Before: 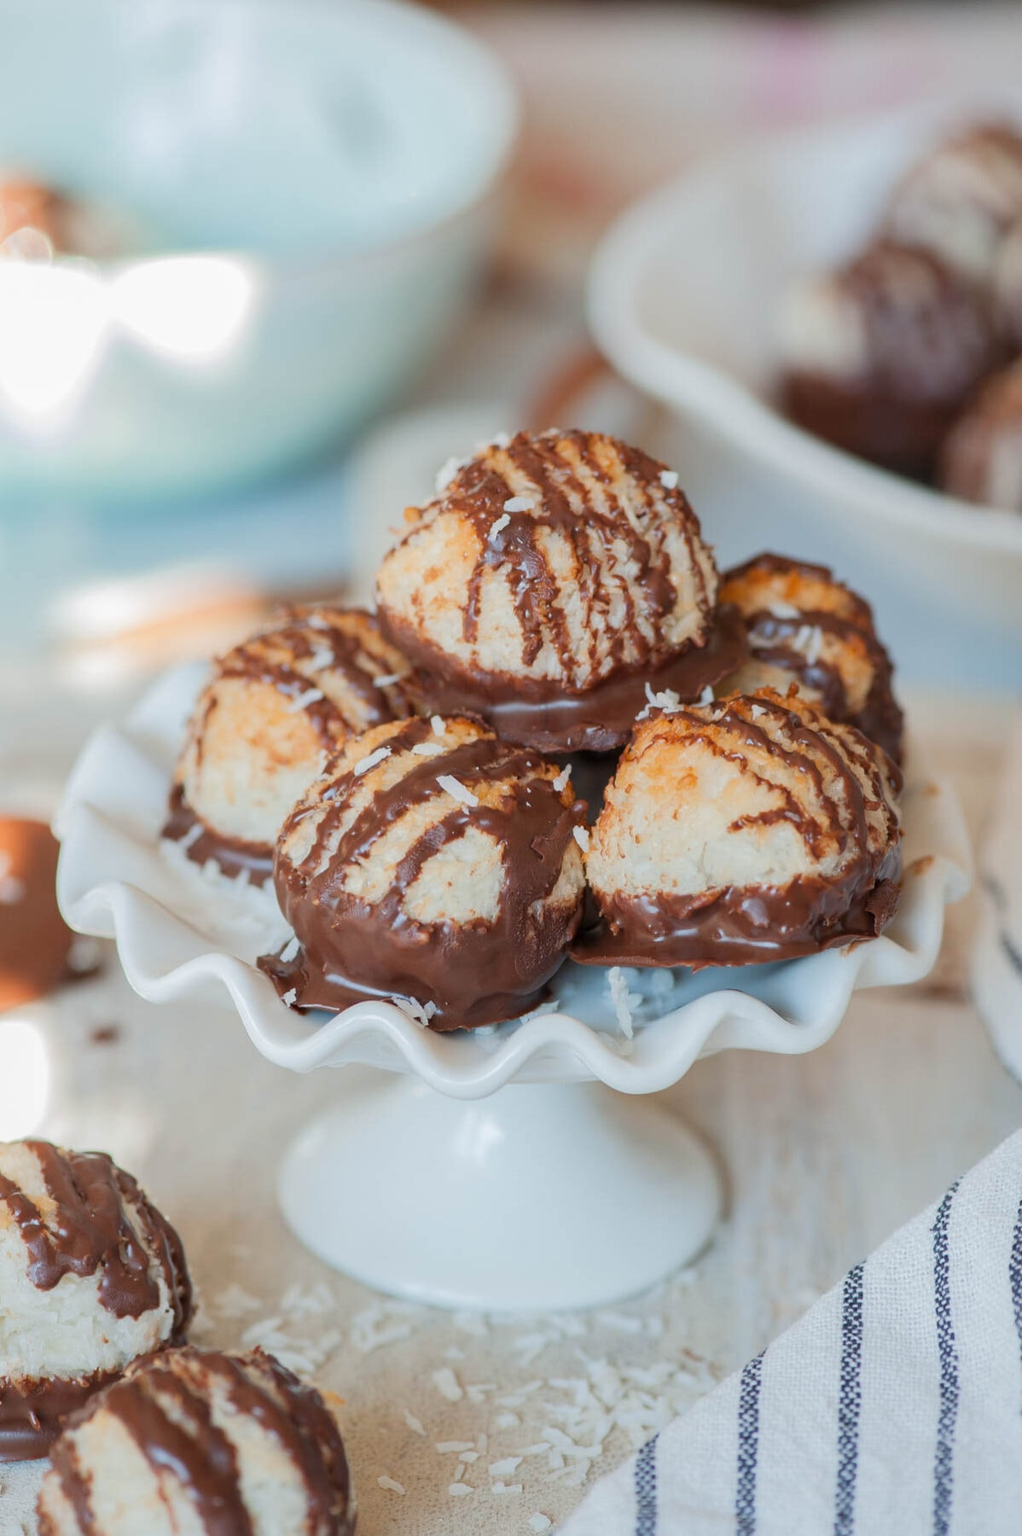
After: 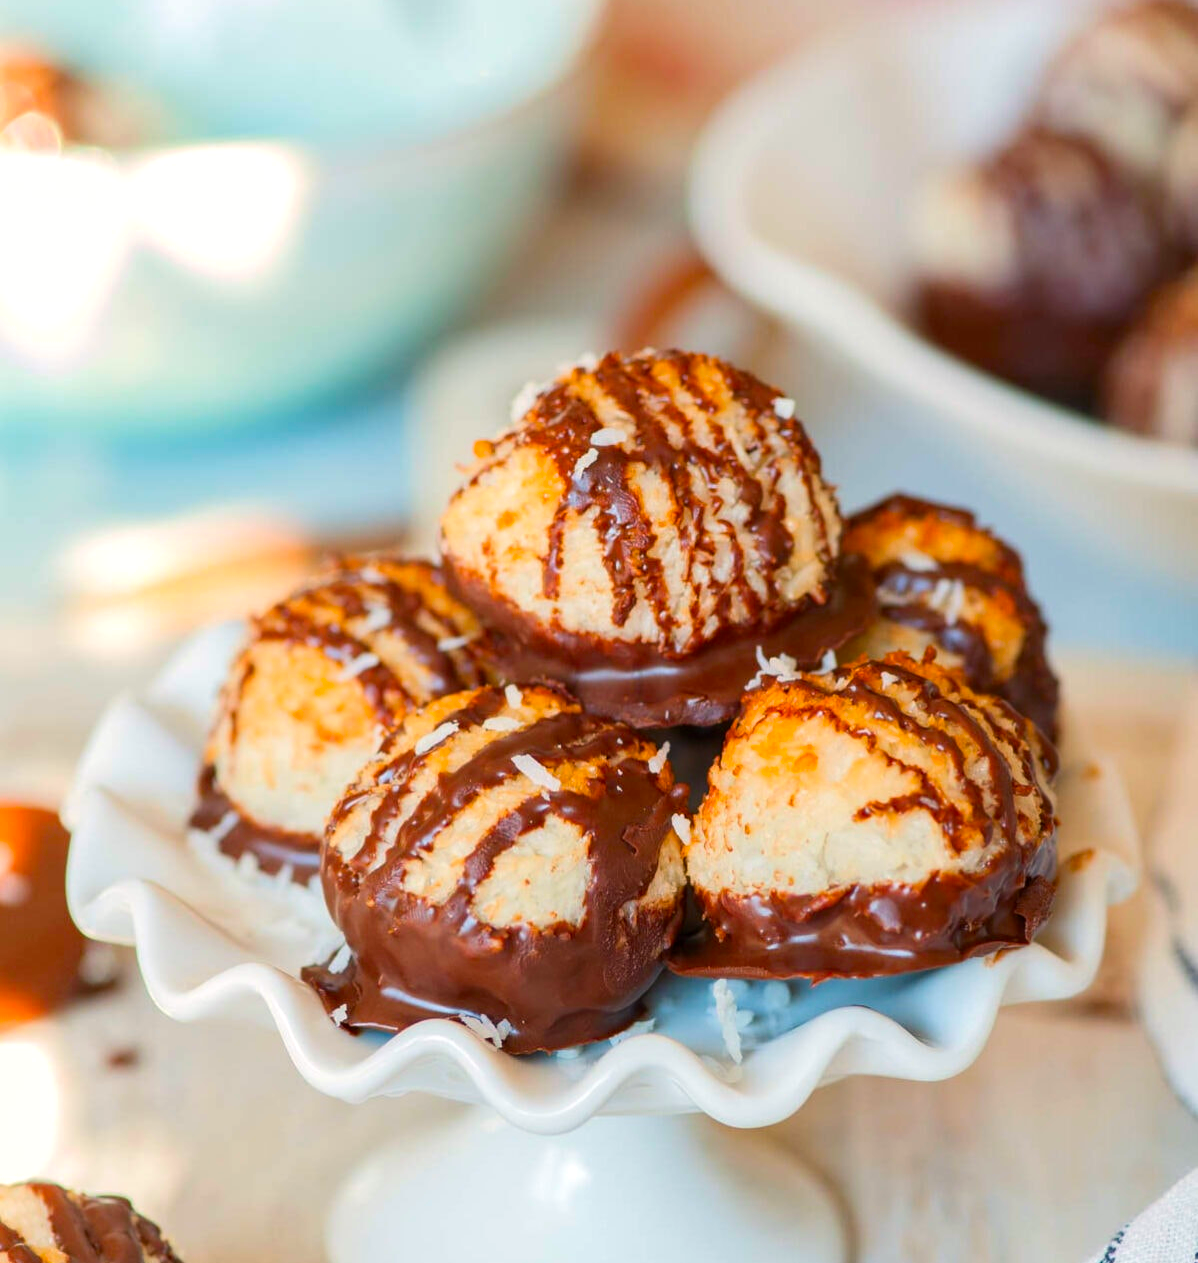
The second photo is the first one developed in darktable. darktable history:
crop and rotate: top 8.607%, bottom 21.205%
contrast brightness saturation: contrast 0.086, saturation 0.284
color balance rgb: shadows lift › chroma 0.992%, shadows lift › hue 110.24°, highlights gain › chroma 2.012%, highlights gain › hue 63.51°, perceptual saturation grading › global saturation 25.602%, perceptual brilliance grading › highlights 7.954%, perceptual brilliance grading › mid-tones 3.338%, perceptual brilliance grading › shadows 1.546%, global vibrance 19.489%
